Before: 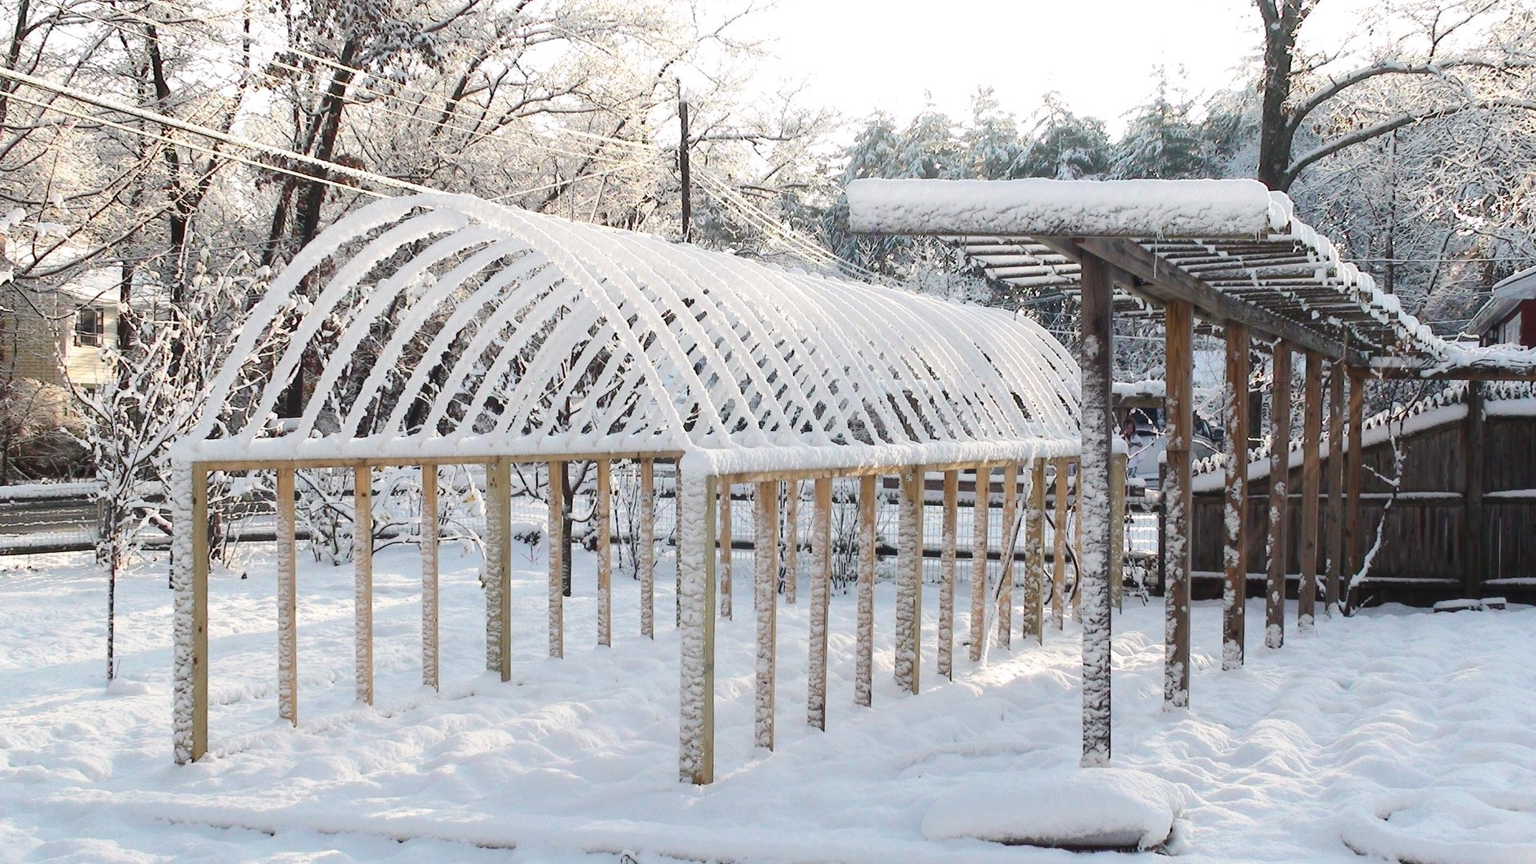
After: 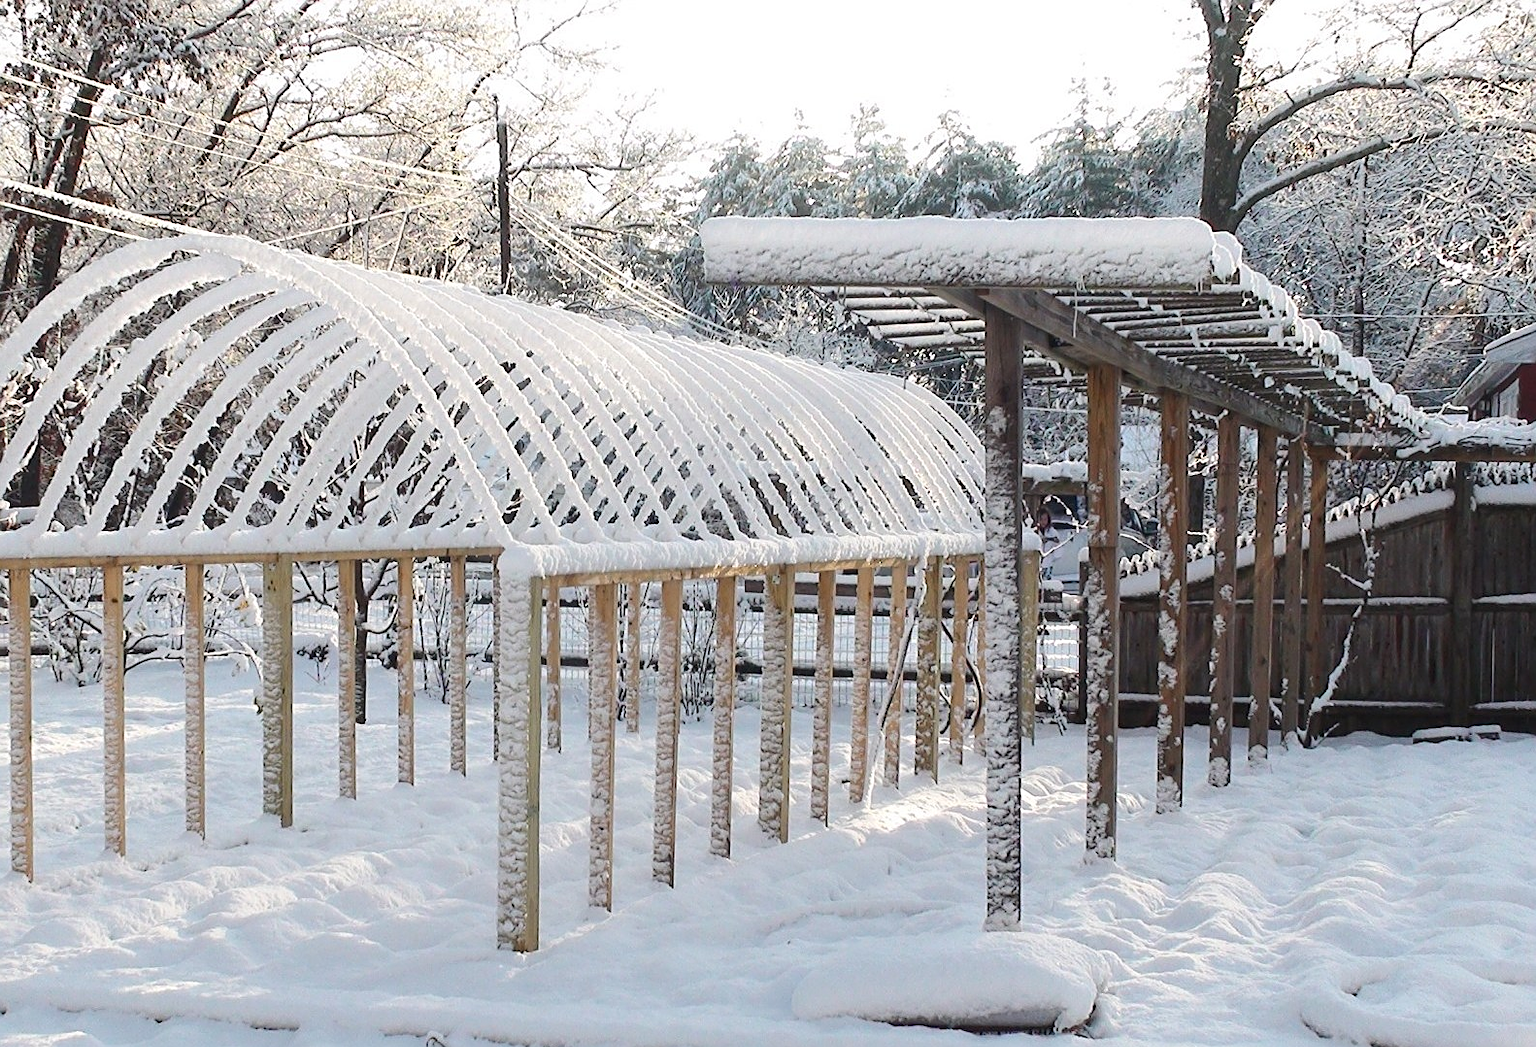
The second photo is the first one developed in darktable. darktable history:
crop: left 17.582%, bottom 0.031%
shadows and highlights: shadows 25, highlights -25
sharpen: on, module defaults
